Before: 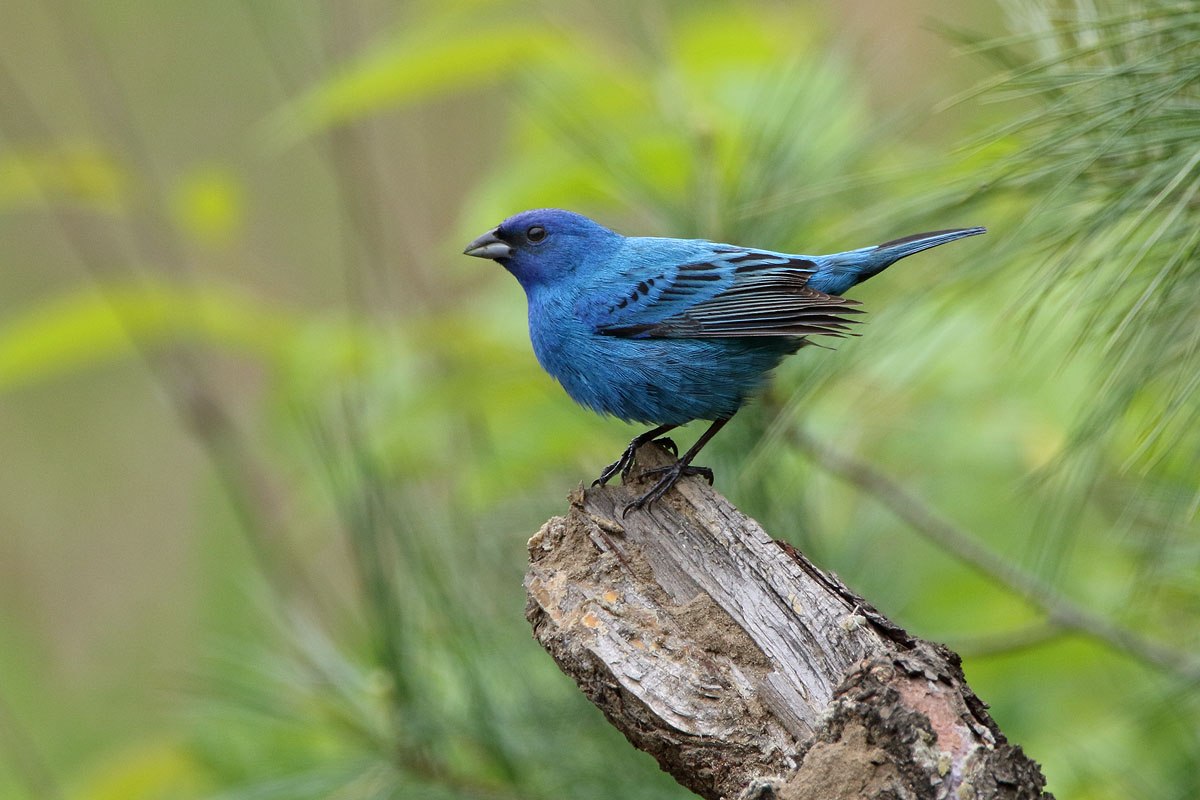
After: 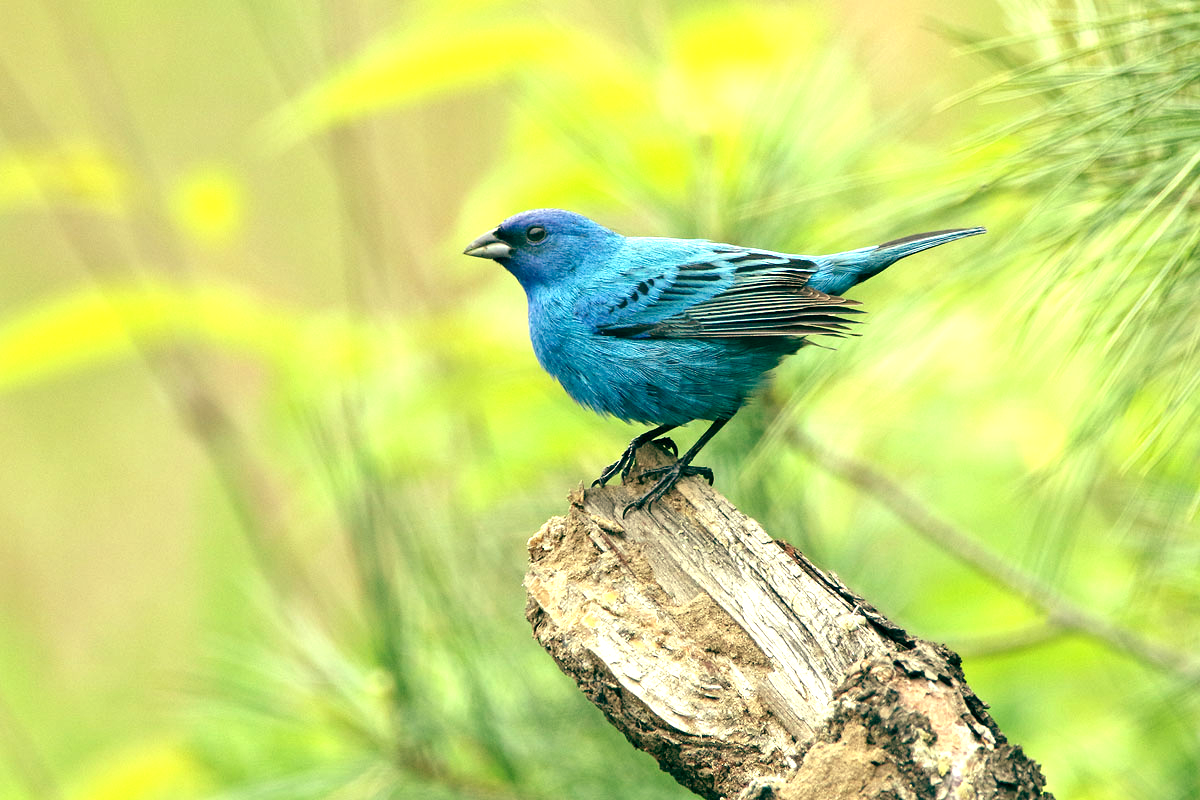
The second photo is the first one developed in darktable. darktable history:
exposure: black level correction 0, exposure 0.953 EV, compensate exposure bias true, compensate highlight preservation false
color balance: mode lift, gamma, gain (sRGB), lift [1, 0.69, 1, 1], gamma [1, 1.482, 1, 1], gain [1, 1, 1, 0.802]
